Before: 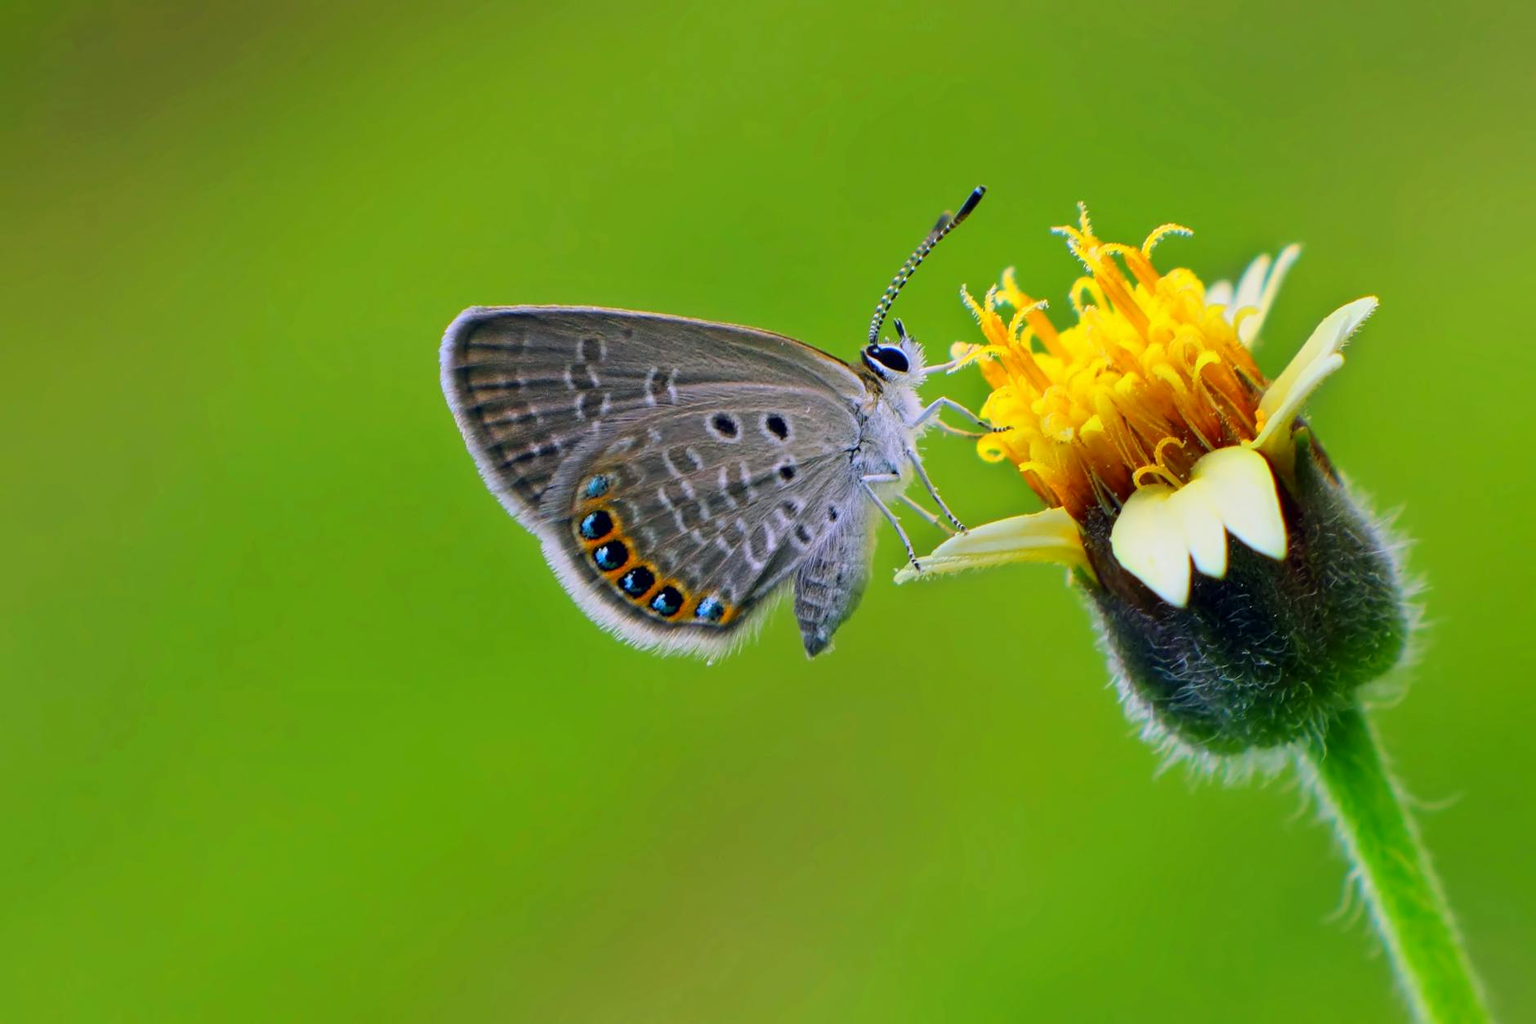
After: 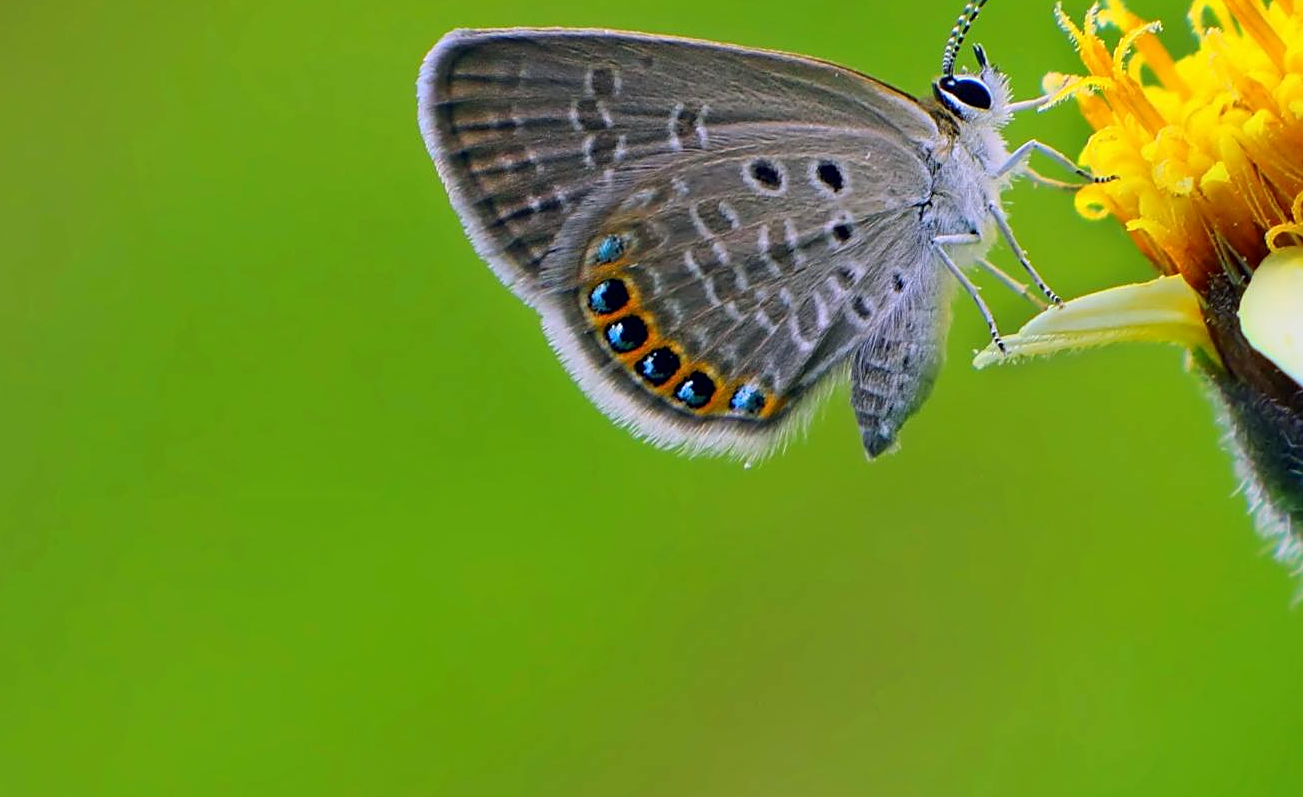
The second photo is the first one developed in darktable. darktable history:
crop: left 6.488%, top 27.668%, right 24.183%, bottom 8.656%
sharpen: on, module defaults
